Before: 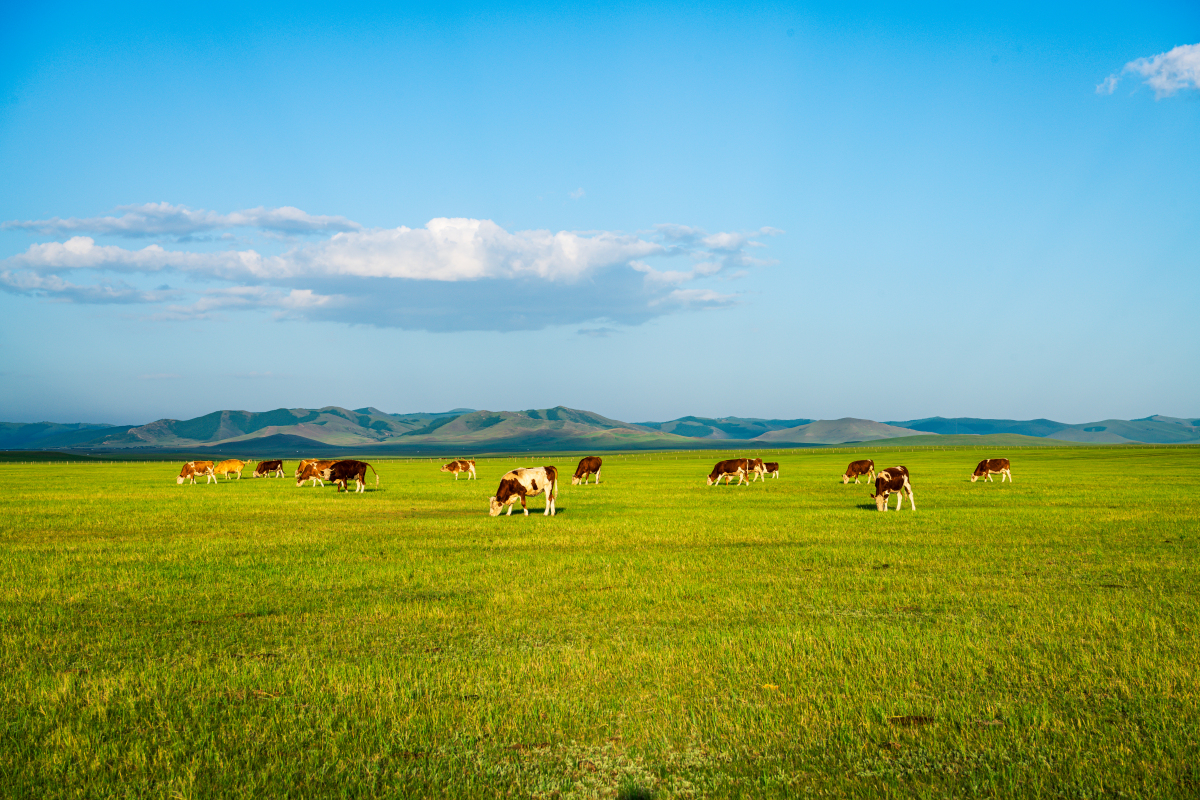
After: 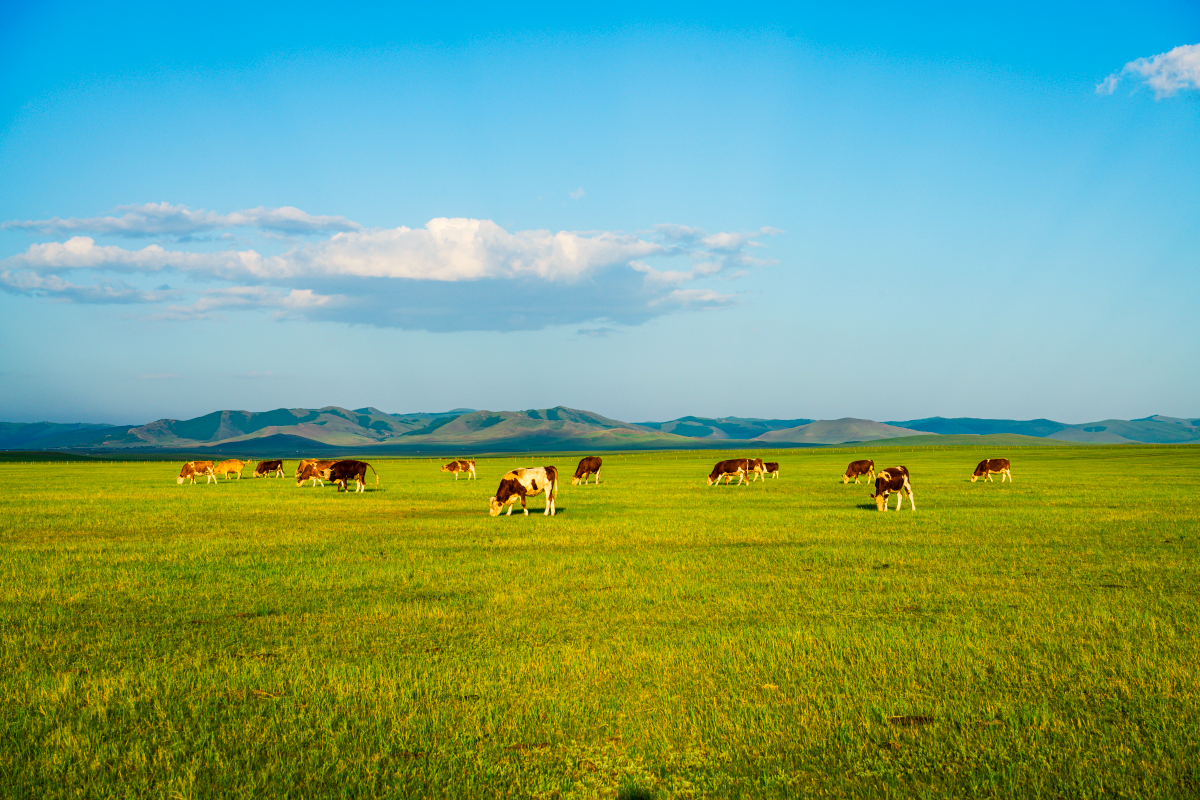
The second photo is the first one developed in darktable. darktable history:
color balance rgb: shadows lift › hue 84.97°, highlights gain › chroma 2.263%, highlights gain › hue 74.44°, perceptual saturation grading › global saturation 19.717%
